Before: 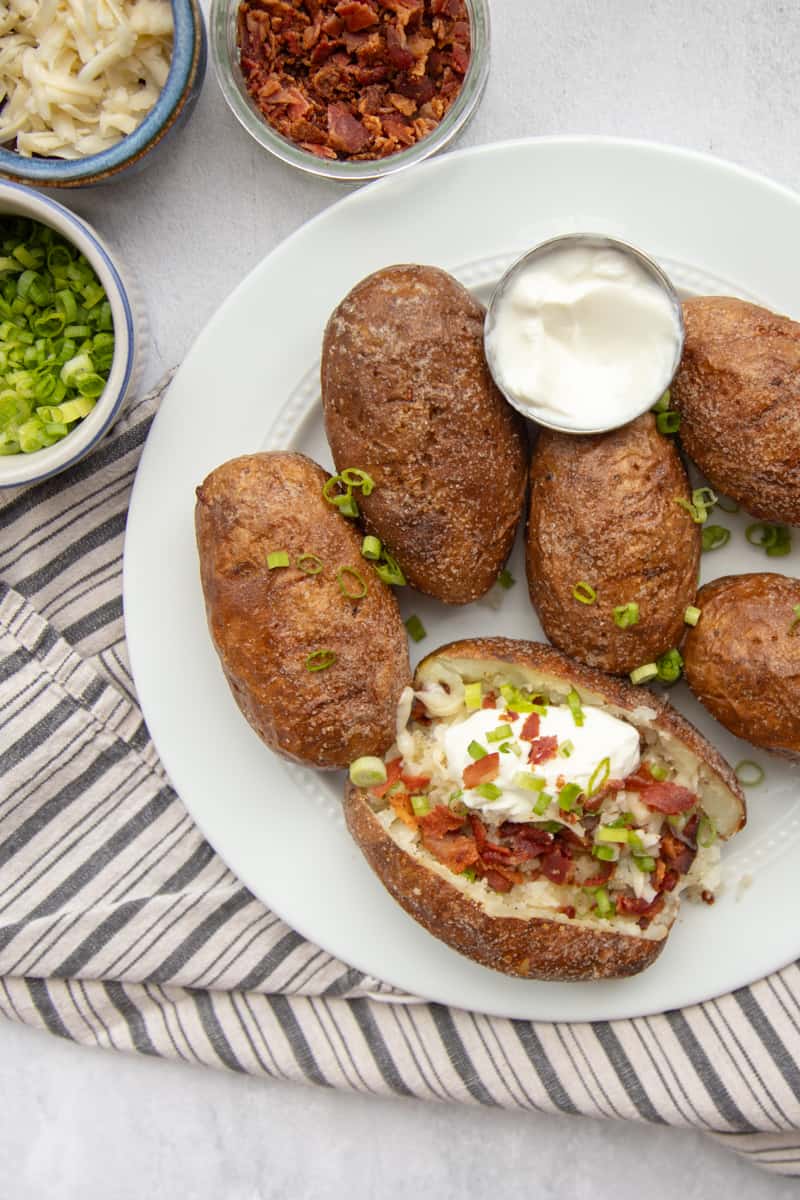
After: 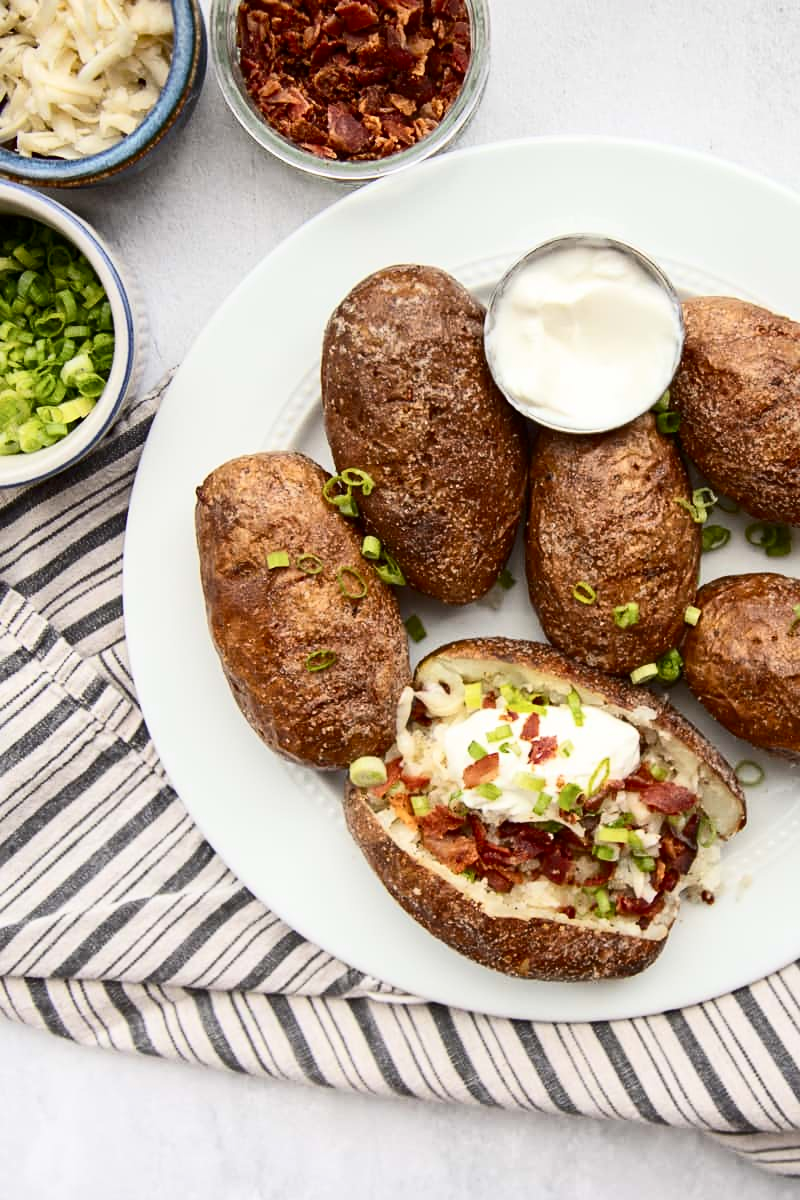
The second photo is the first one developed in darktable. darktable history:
contrast brightness saturation: contrast 0.28
sharpen: amount 0.2
